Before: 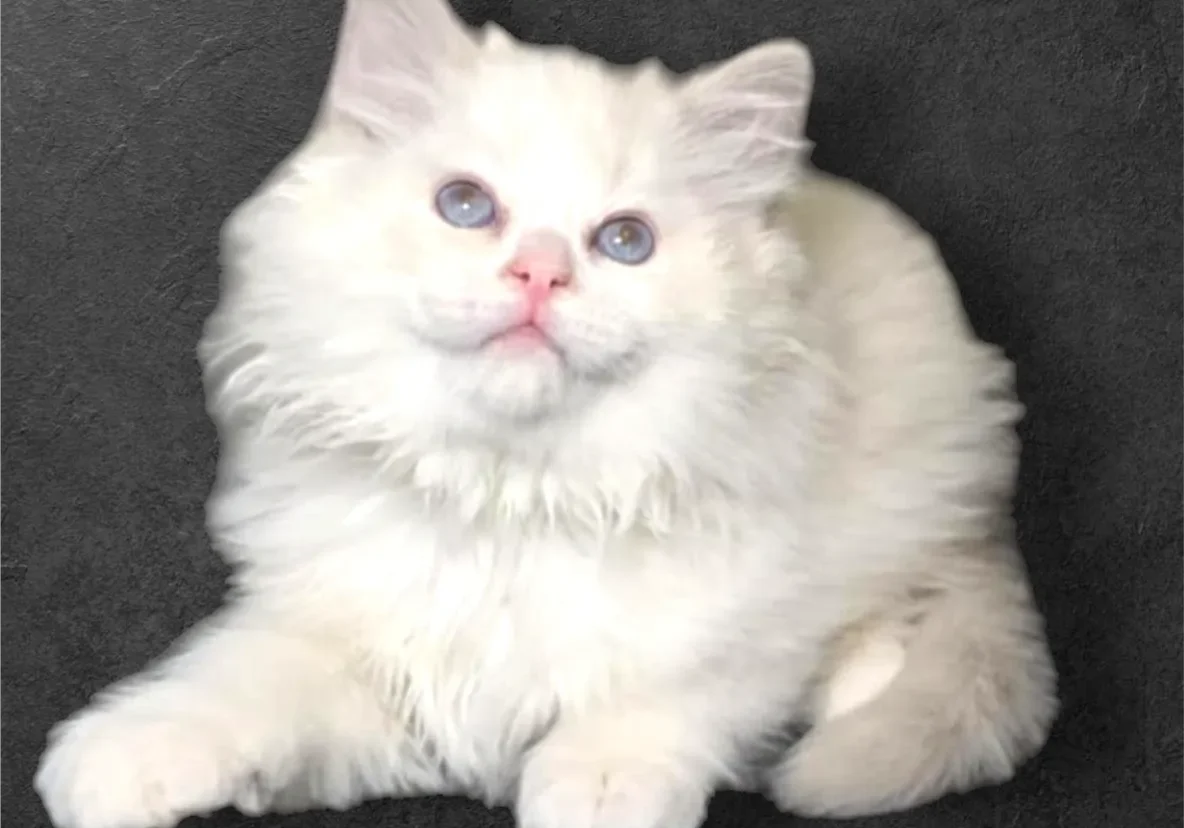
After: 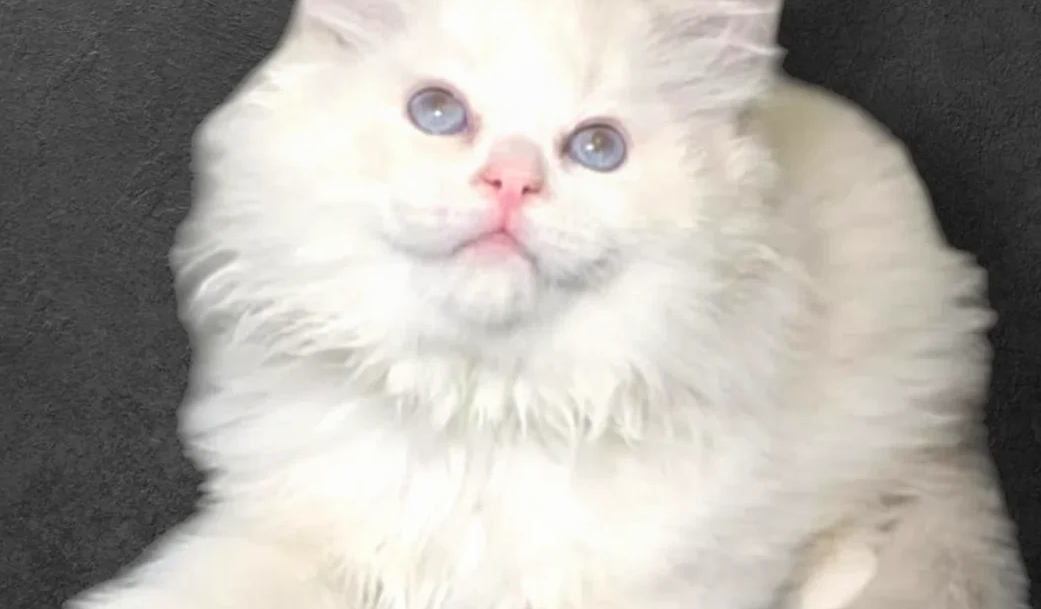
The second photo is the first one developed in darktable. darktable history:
crop and rotate: left 2.425%, top 11.305%, right 9.6%, bottom 15.08%
contrast equalizer: y [[0.439, 0.44, 0.442, 0.457, 0.493, 0.498], [0.5 ×6], [0.5 ×6], [0 ×6], [0 ×6]], mix 0.59
